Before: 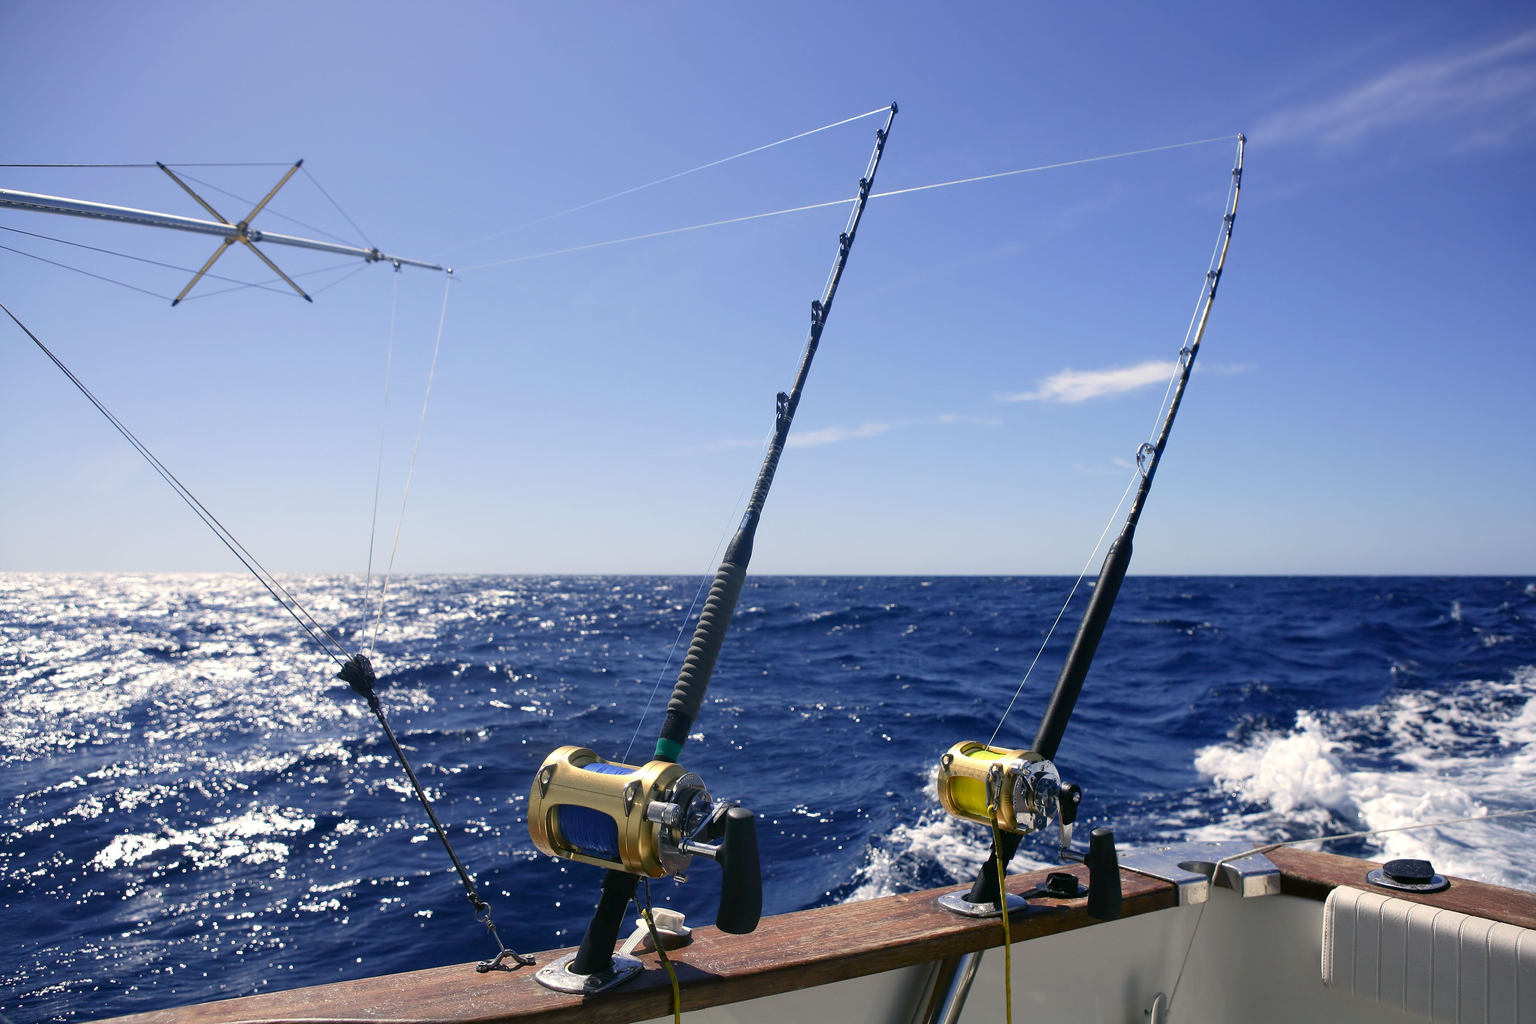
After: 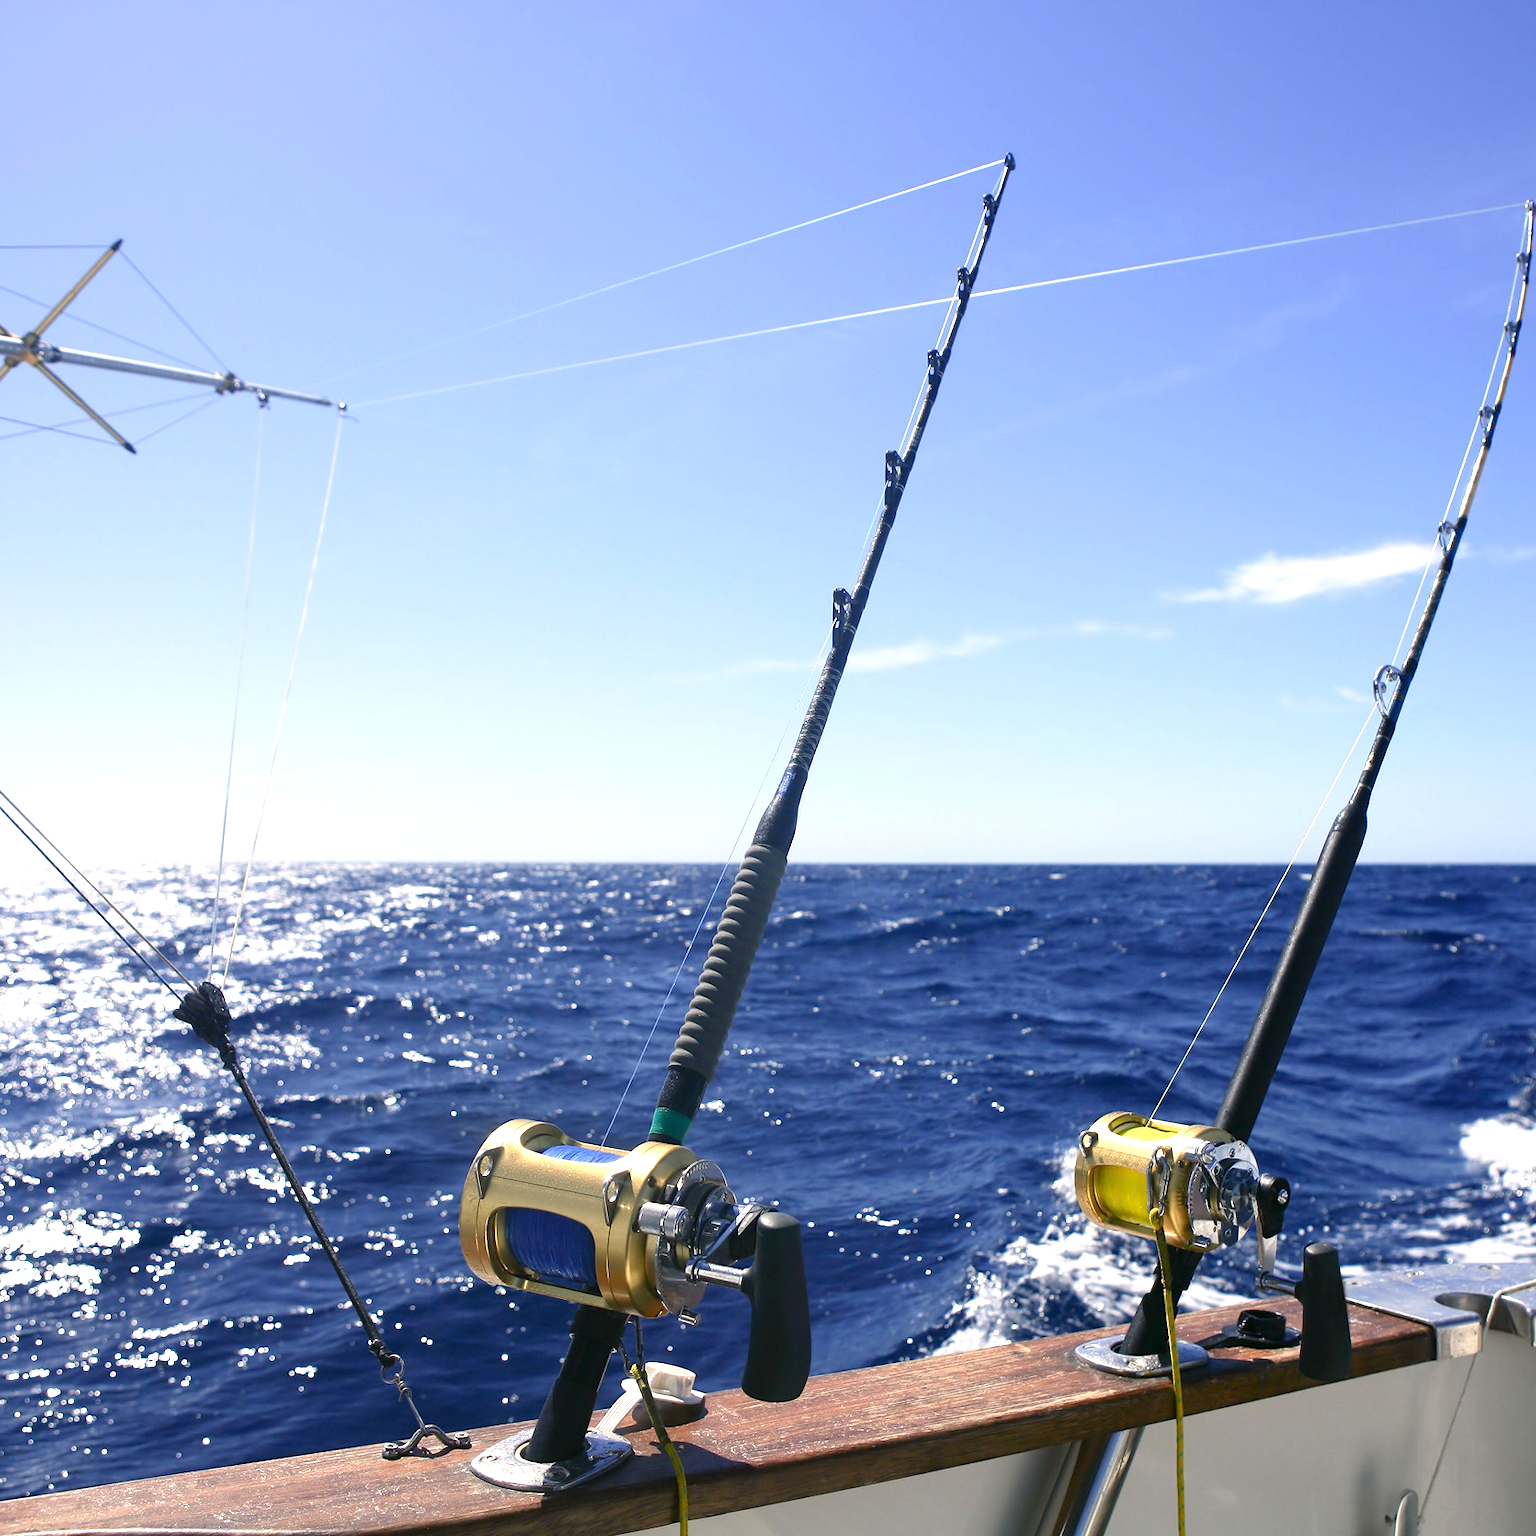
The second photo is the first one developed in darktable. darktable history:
exposure: black level correction 0, exposure 0.7 EV, compensate exposure bias true, compensate highlight preservation false
crop and rotate: left 14.436%, right 18.898%
